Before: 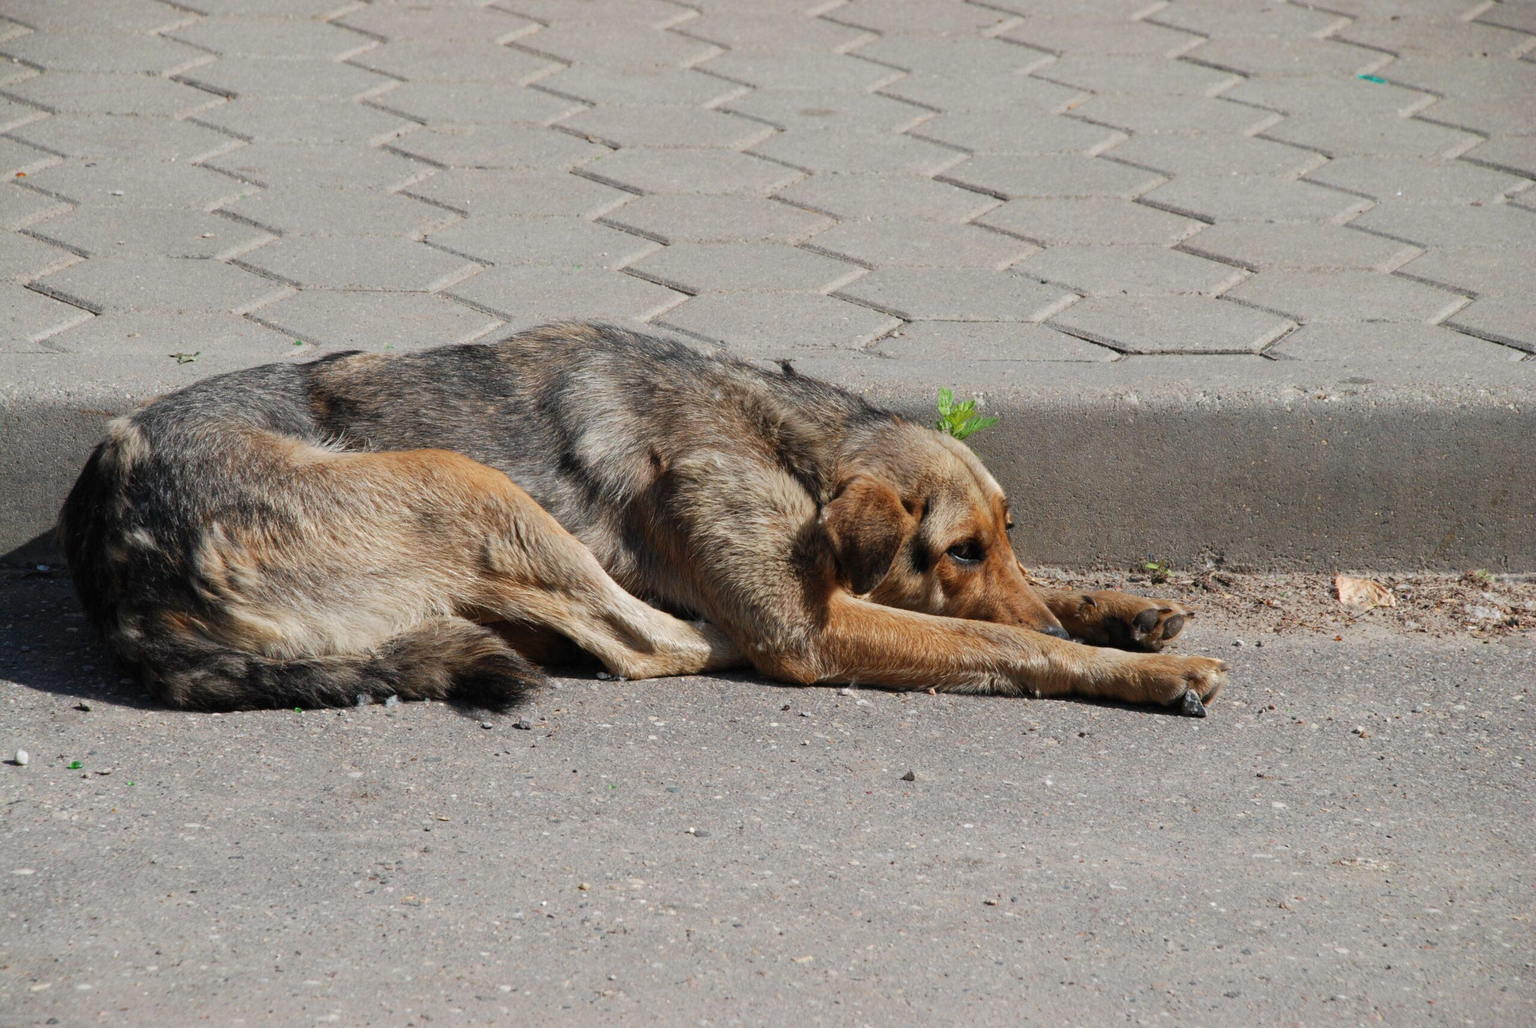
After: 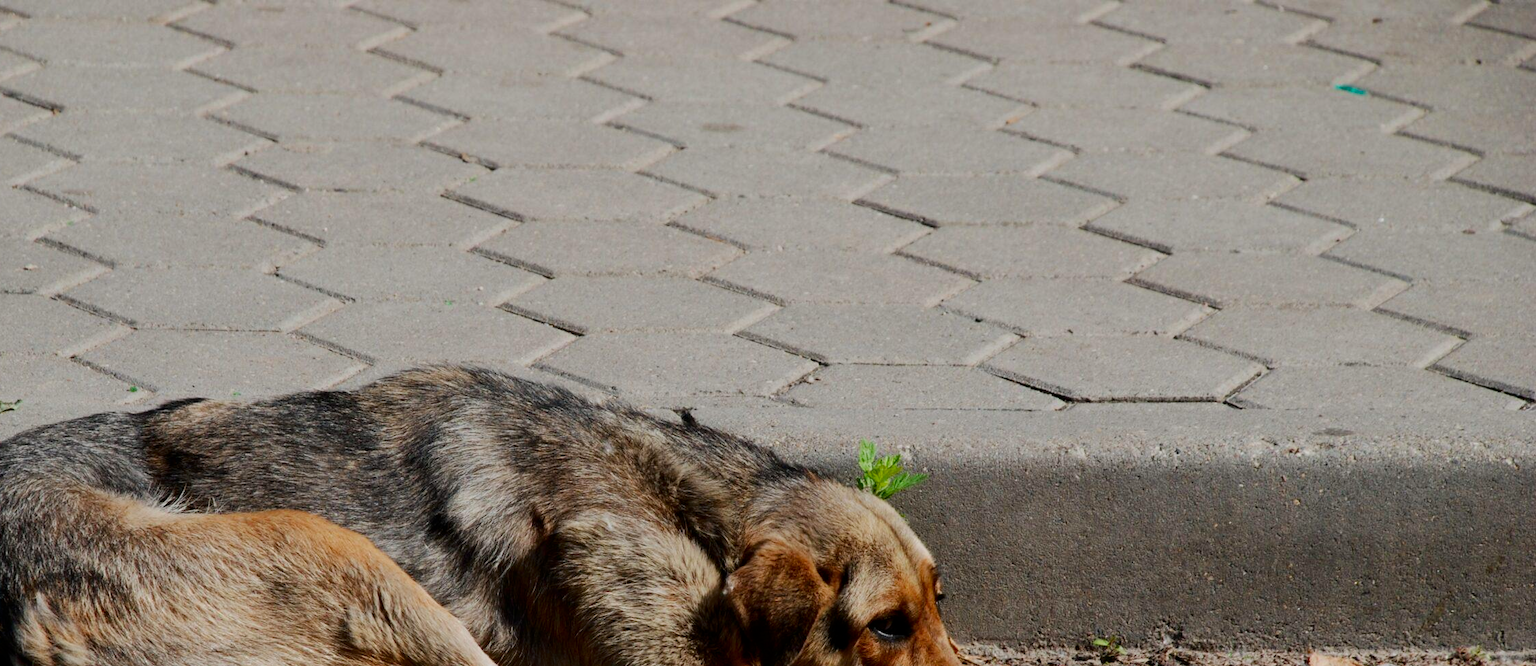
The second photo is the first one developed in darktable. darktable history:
contrast brightness saturation: contrast 0.19, brightness -0.11, saturation 0.21
filmic rgb: black relative exposure -7.65 EV, white relative exposure 4.56 EV, hardness 3.61
crop and rotate: left 11.812%, bottom 42.776%
